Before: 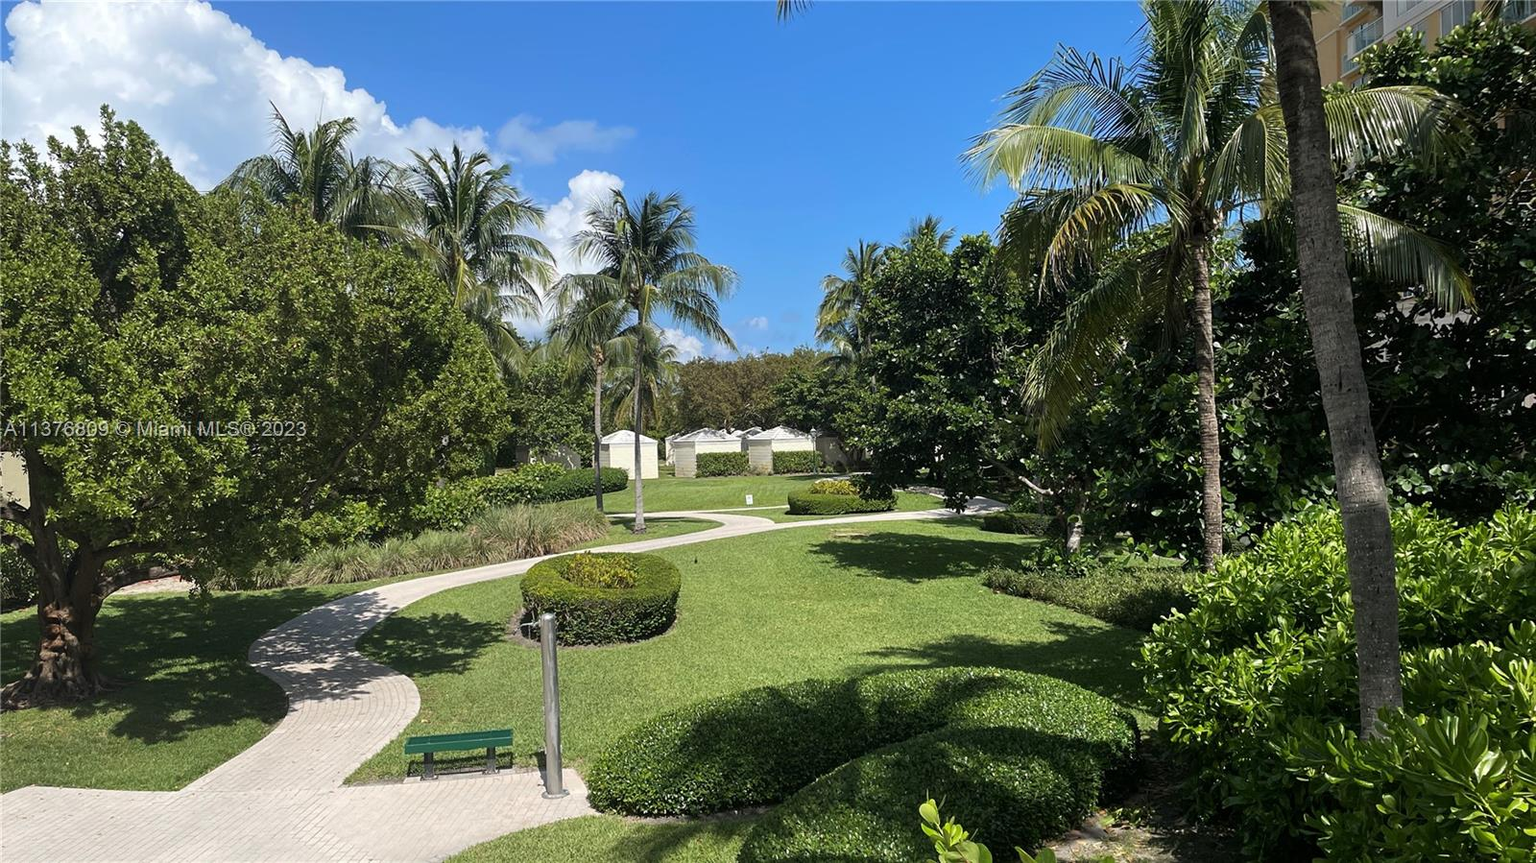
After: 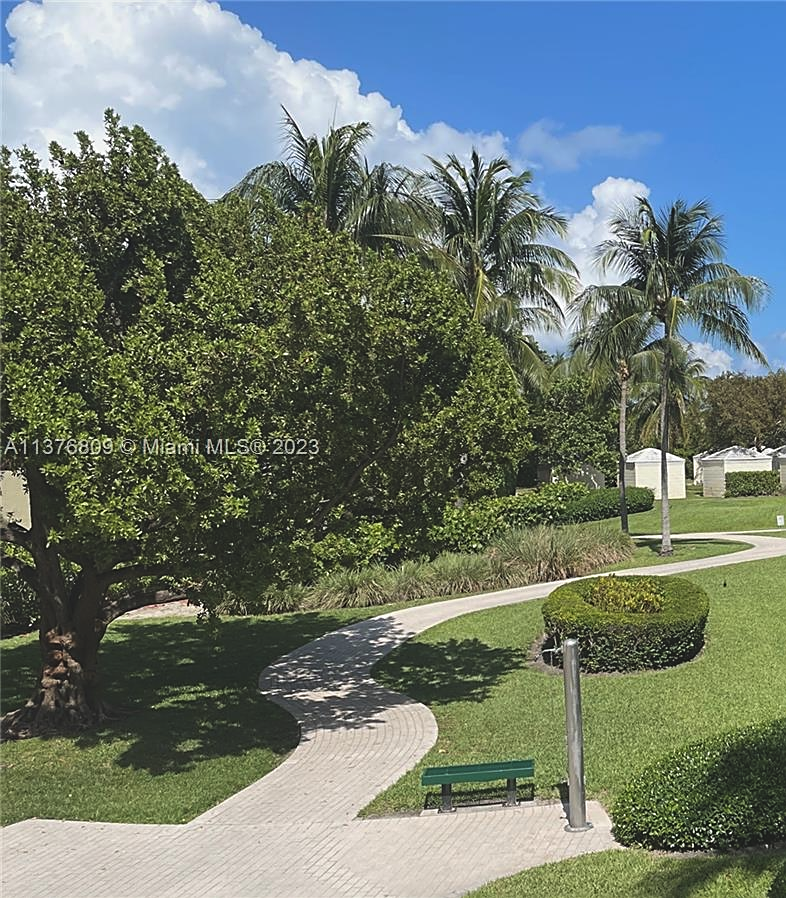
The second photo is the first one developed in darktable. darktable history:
tone equalizer: on, module defaults
crop and rotate: left 0%, top 0%, right 50.845%
sharpen: on, module defaults
exposure: black level correction -0.014, exposure -0.193 EV, compensate highlight preservation false
shadows and highlights: shadows 4.1, highlights -17.6, soften with gaussian
